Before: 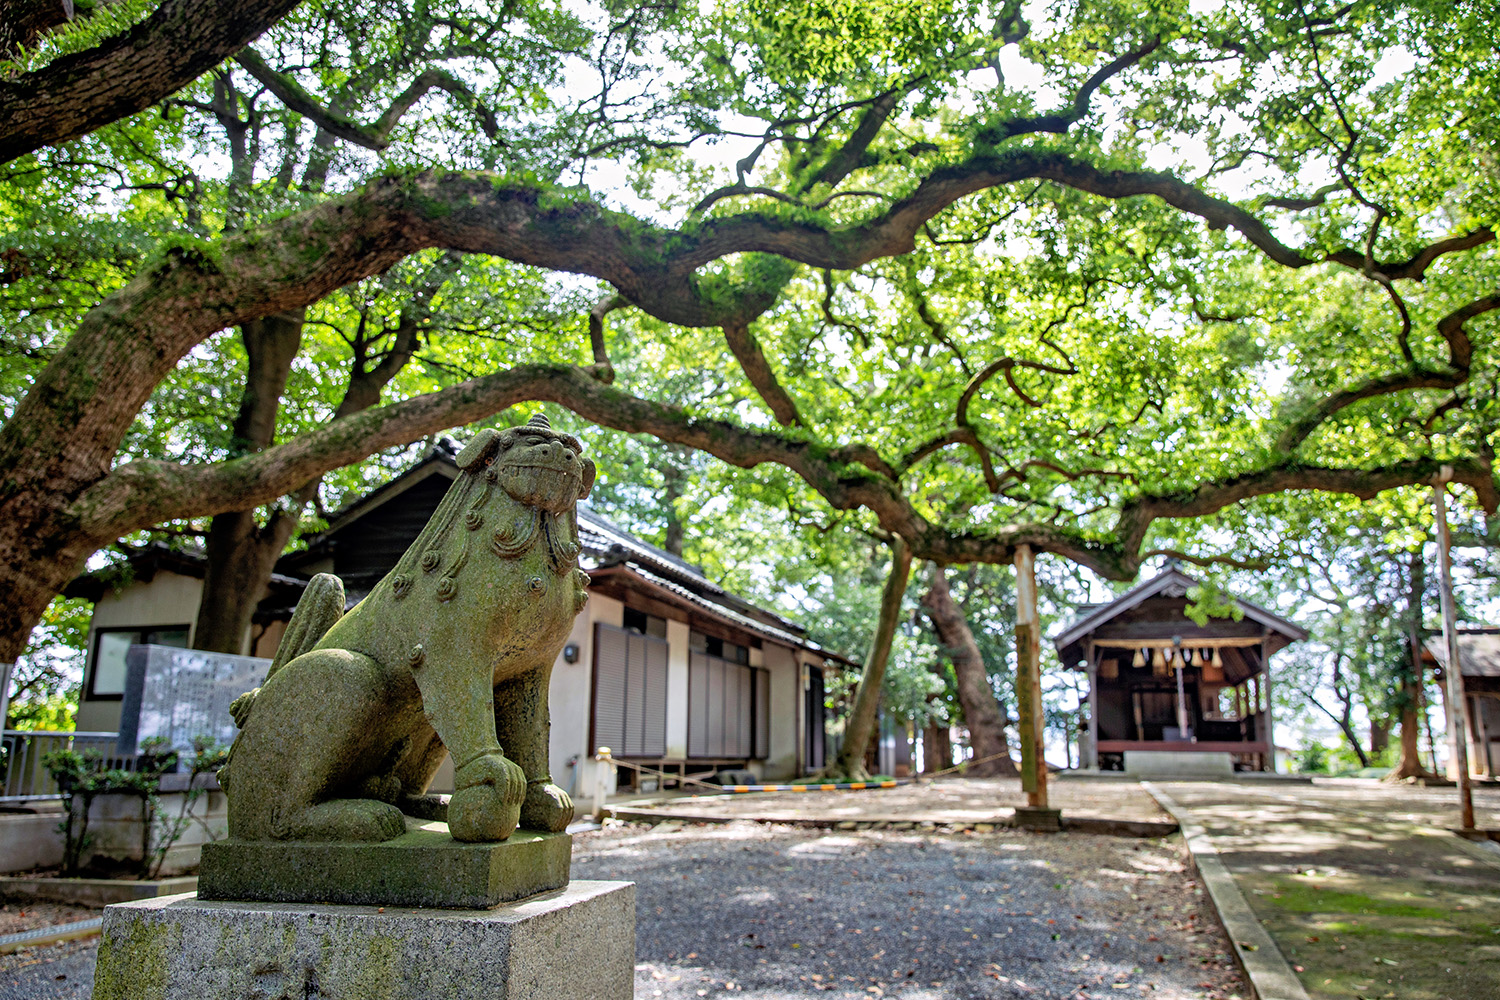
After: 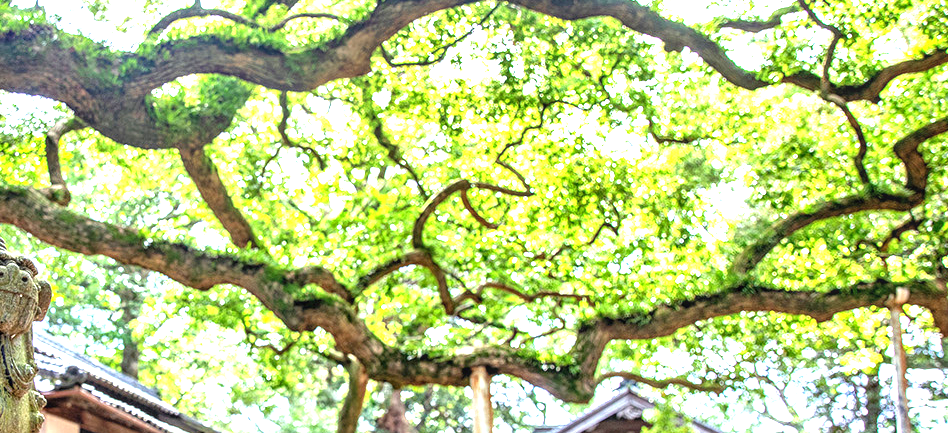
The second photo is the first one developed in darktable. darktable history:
exposure: black level correction 0, exposure 1.374 EV, compensate highlight preservation false
local contrast: on, module defaults
crop: left 36.273%, top 17.825%, right 0.478%, bottom 38.841%
